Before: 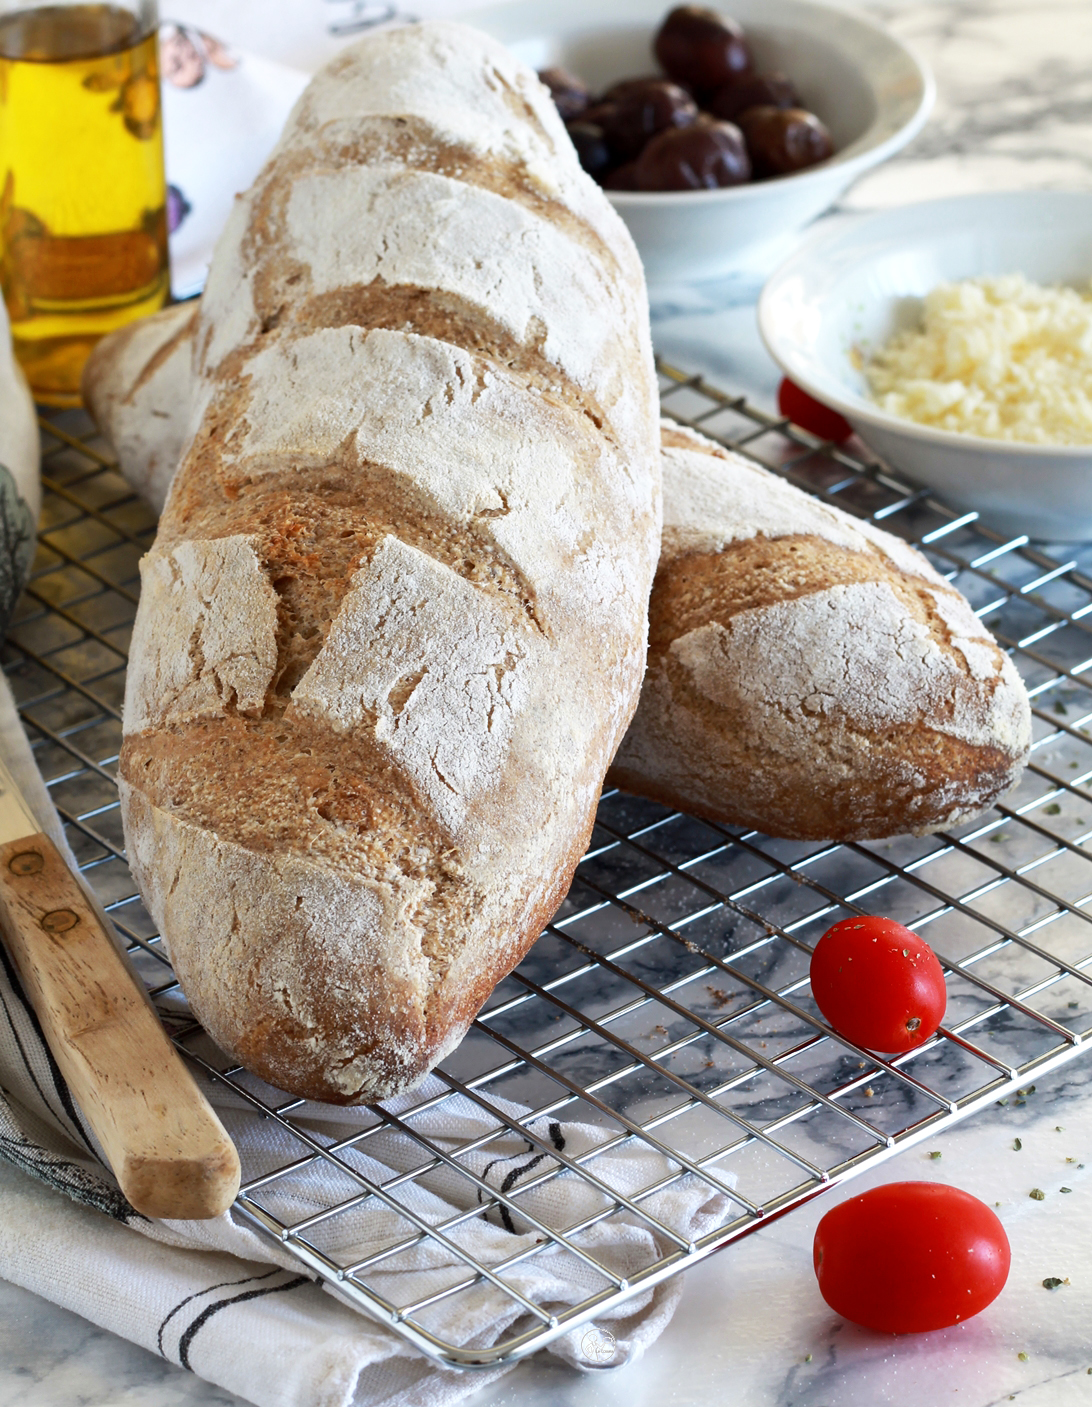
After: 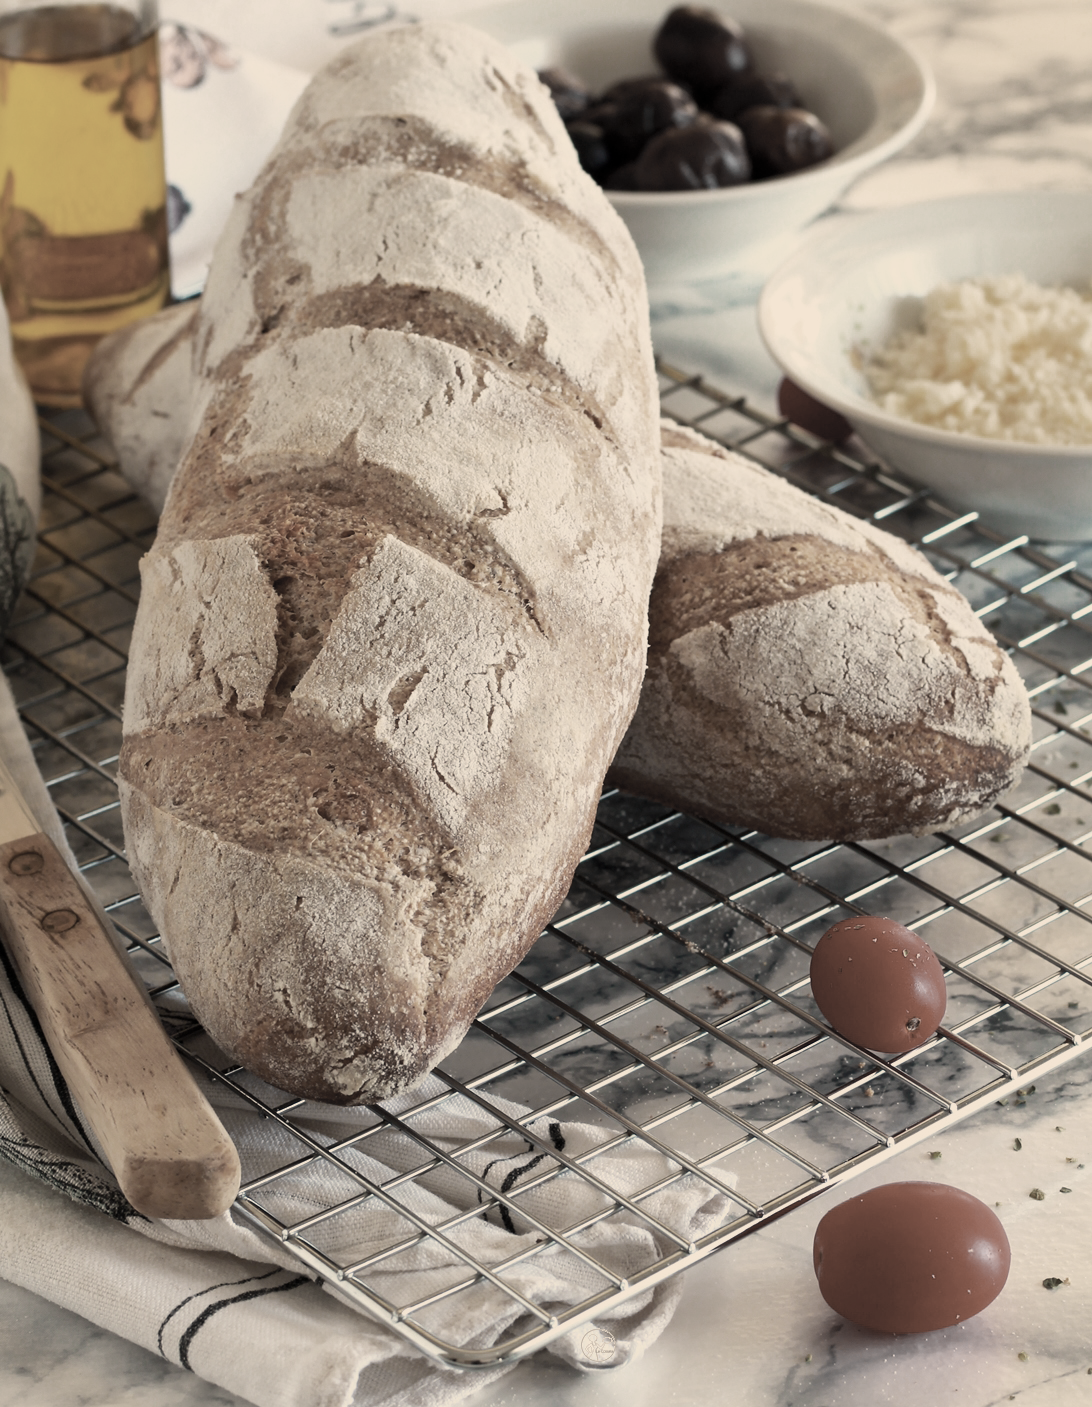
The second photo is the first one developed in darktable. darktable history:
color zones: curves: ch0 [(0, 0.487) (0.241, 0.395) (0.434, 0.373) (0.658, 0.412) (0.838, 0.487)]; ch1 [(0, 0) (0.053, 0.053) (0.211, 0.202) (0.579, 0.259) (0.781, 0.241)]
white balance: red 1.138, green 0.996, blue 0.812
